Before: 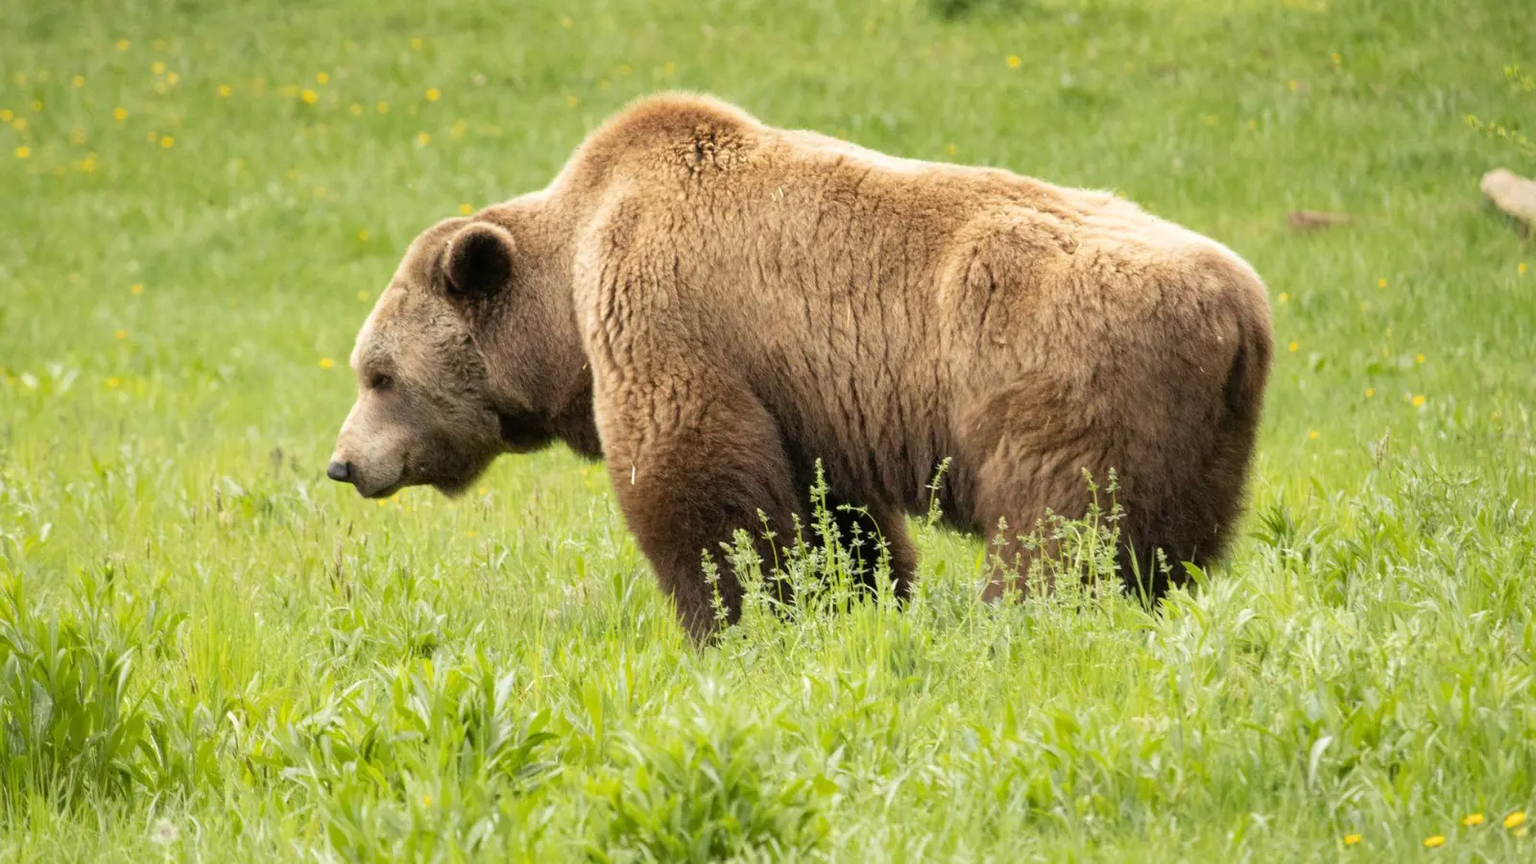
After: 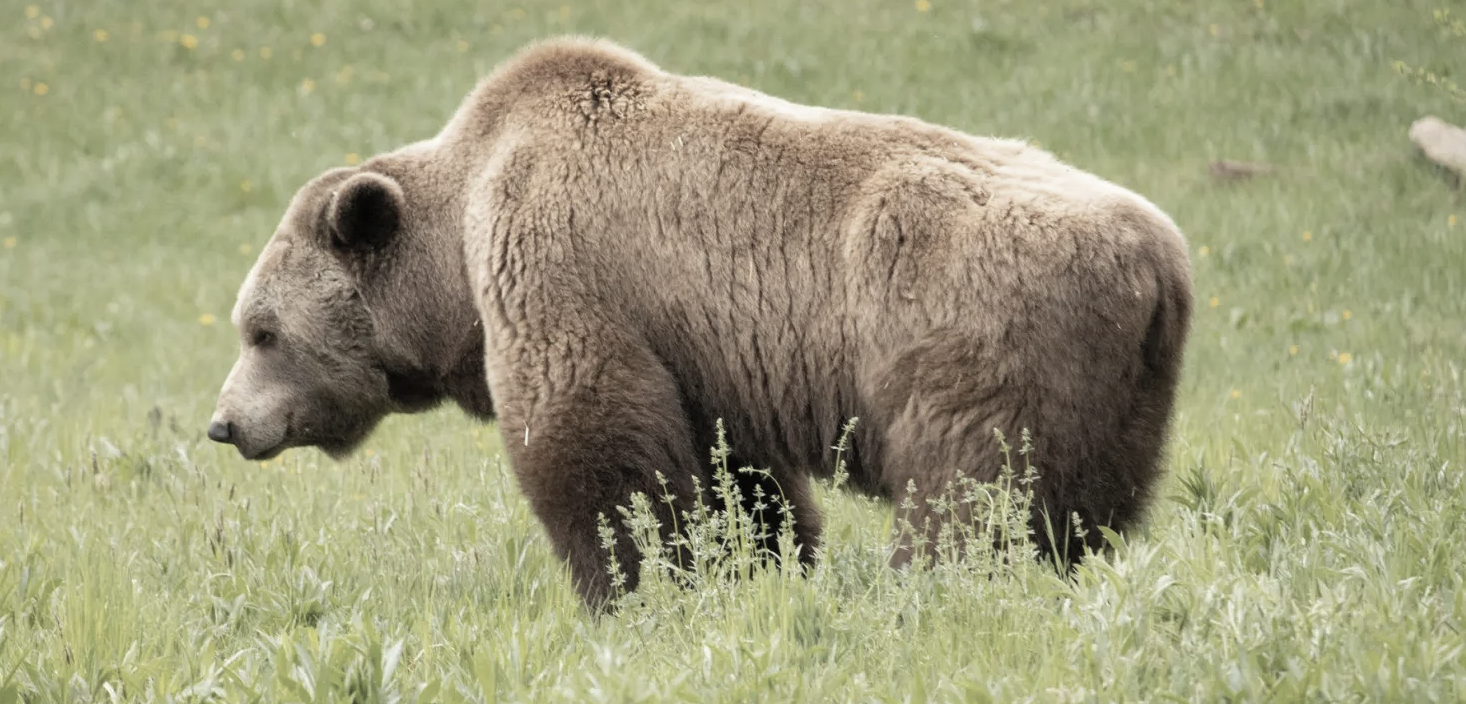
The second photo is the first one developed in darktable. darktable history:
crop: left 8.339%, top 6.559%, bottom 15.21%
color zones: curves: ch0 [(0, 0.6) (0.129, 0.508) (0.193, 0.483) (0.429, 0.5) (0.571, 0.5) (0.714, 0.5) (0.857, 0.5) (1, 0.6)]; ch1 [(0, 0.481) (0.112, 0.245) (0.213, 0.223) (0.429, 0.233) (0.571, 0.231) (0.683, 0.242) (0.857, 0.296) (1, 0.481)]
shadows and highlights: shadows 25.89, highlights -25.72, shadows color adjustment 99.15%, highlights color adjustment 0.571%
